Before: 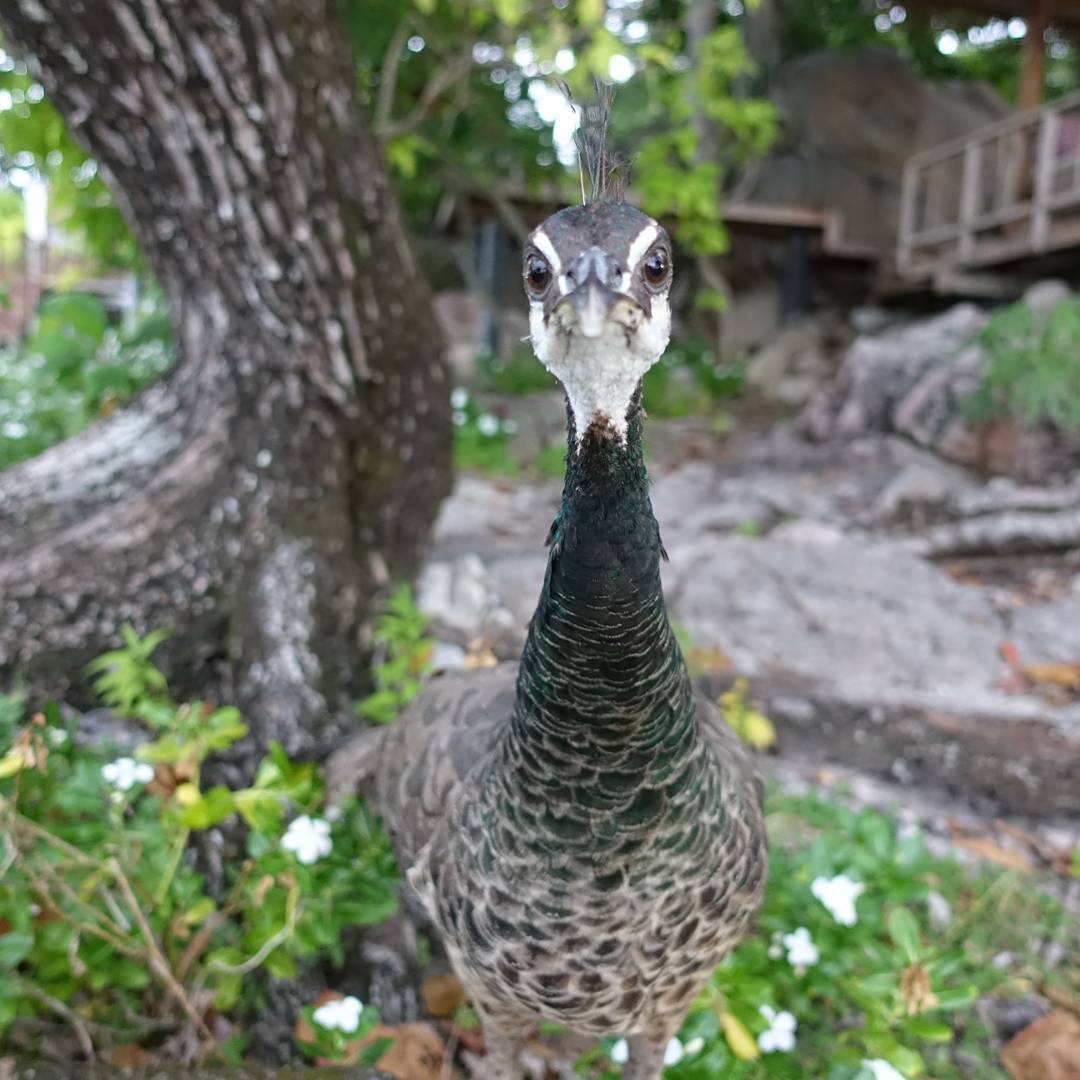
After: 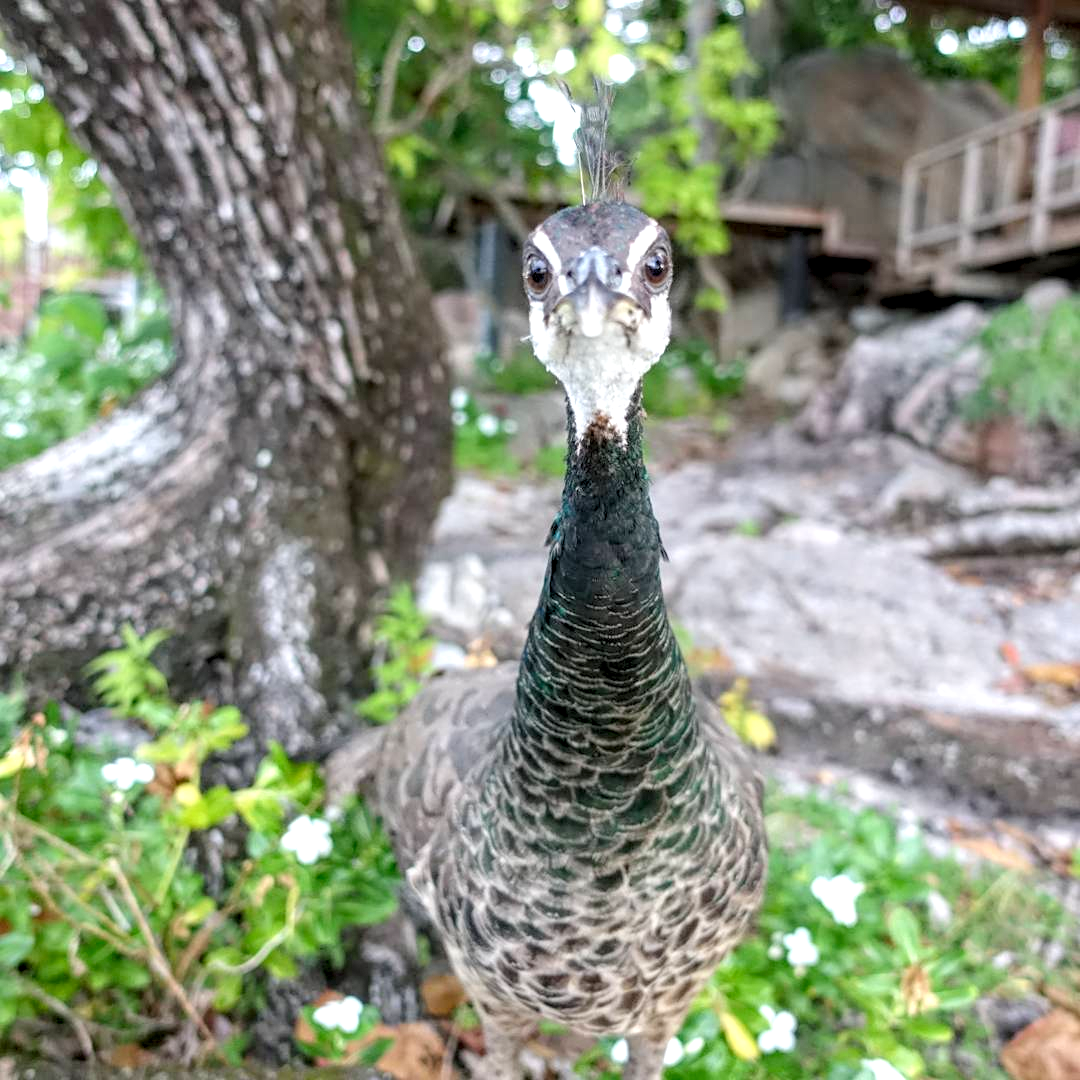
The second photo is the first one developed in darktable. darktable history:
local contrast: highlights 40%, shadows 60%, detail 136%, midtone range 0.514
levels: black 3.83%, white 90.64%, levels [0.044, 0.416, 0.908]
